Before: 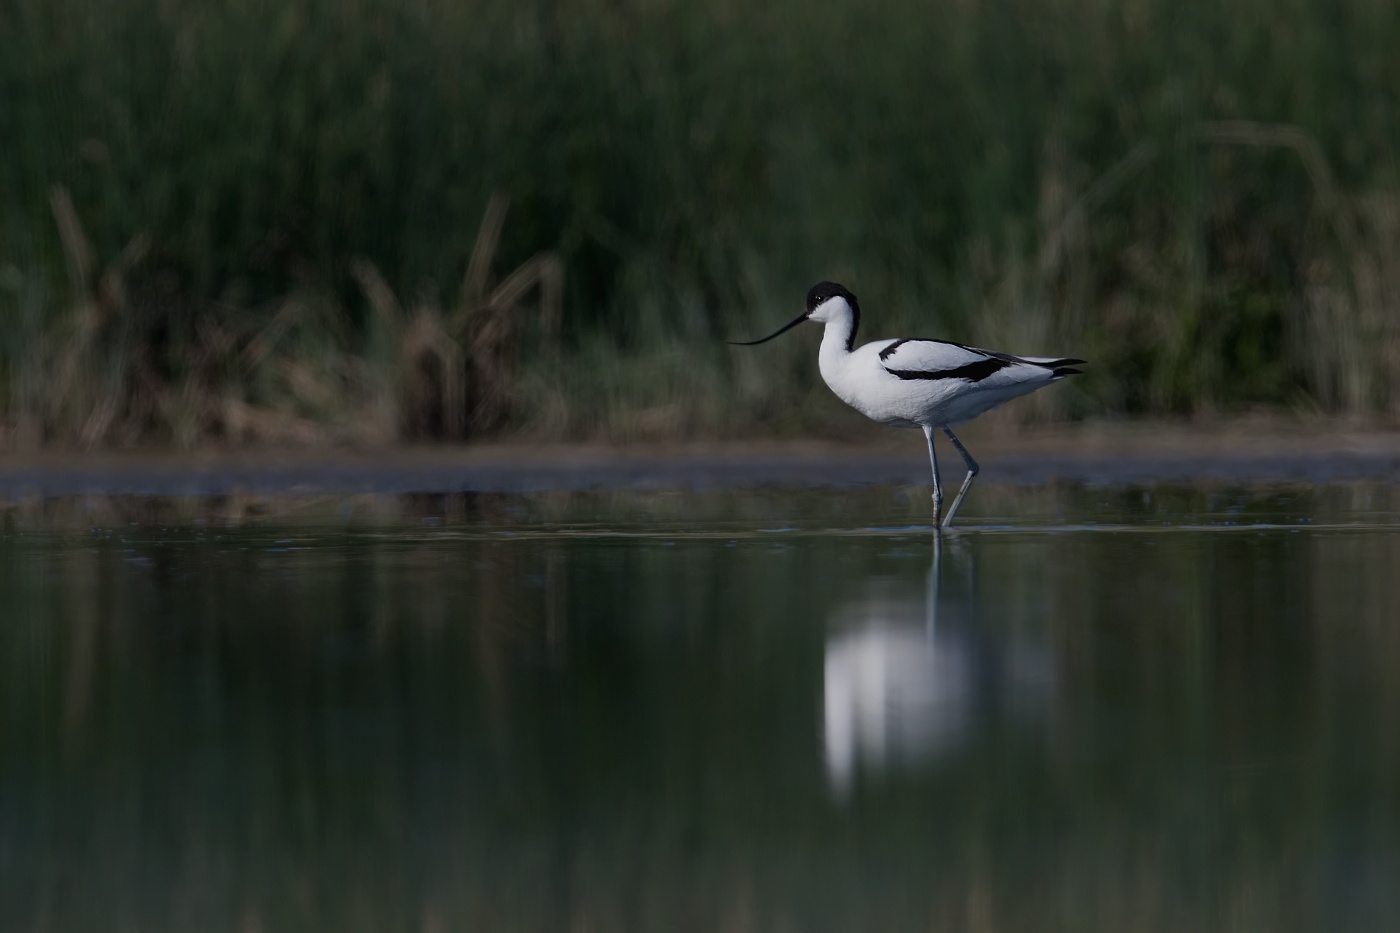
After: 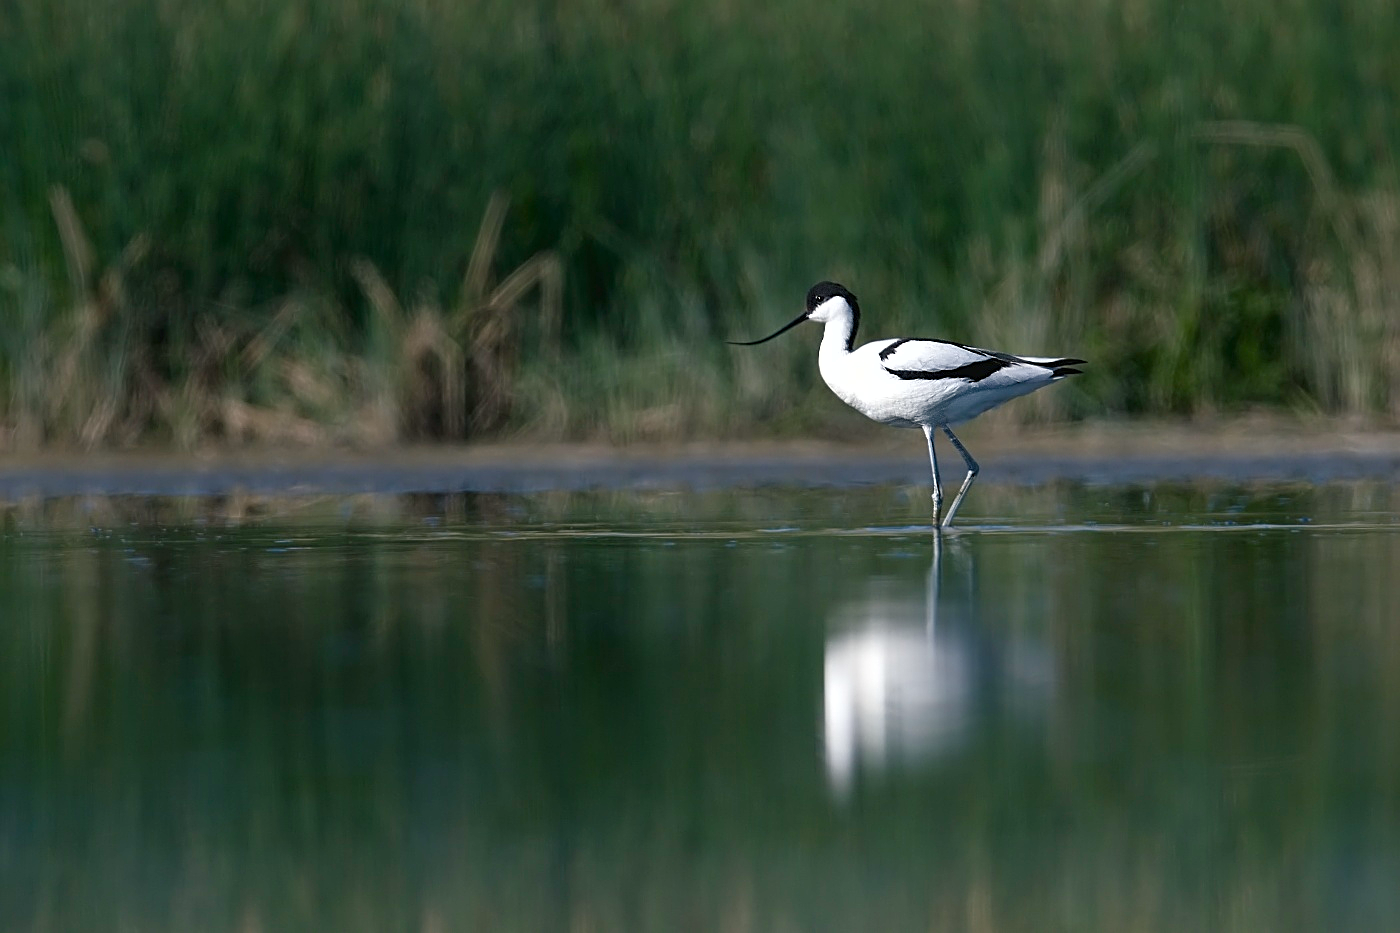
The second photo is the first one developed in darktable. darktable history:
sharpen: on, module defaults
shadows and highlights: radius 94.81, shadows -15.96, white point adjustment 0.215, highlights 31.76, compress 48.44%, highlights color adjustment 31.91%, soften with gaussian
exposure: black level correction 0, exposure 1.103 EV, compensate highlight preservation false
color balance rgb: shadows lift › luminance -7.734%, shadows lift › chroma 2.13%, shadows lift › hue 166.65°, highlights gain › luminance 5.778%, highlights gain › chroma 1.286%, highlights gain › hue 92.48°, perceptual saturation grading › global saturation 20%, perceptual saturation grading › highlights -49.146%, perceptual saturation grading › shadows 25.099%
